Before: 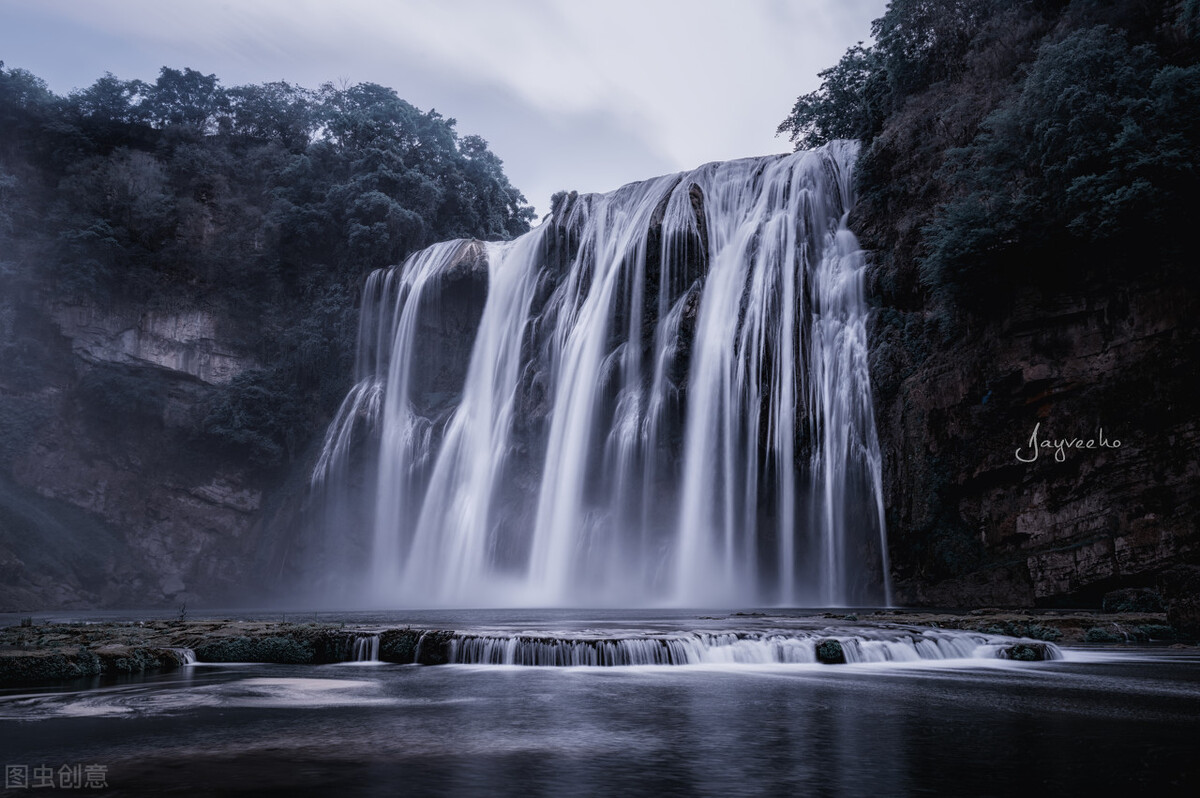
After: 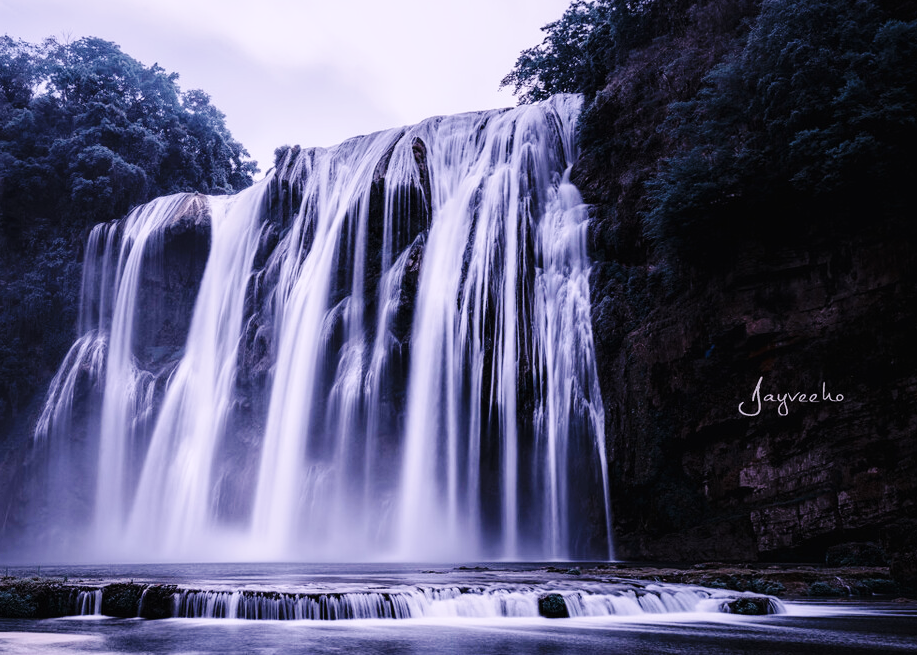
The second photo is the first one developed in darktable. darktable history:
white balance: red 1.066, blue 1.119
crop: left 23.095%, top 5.827%, bottom 11.854%
base curve: curves: ch0 [(0, 0) (0.036, 0.025) (0.121, 0.166) (0.206, 0.329) (0.605, 0.79) (1, 1)], preserve colors none
